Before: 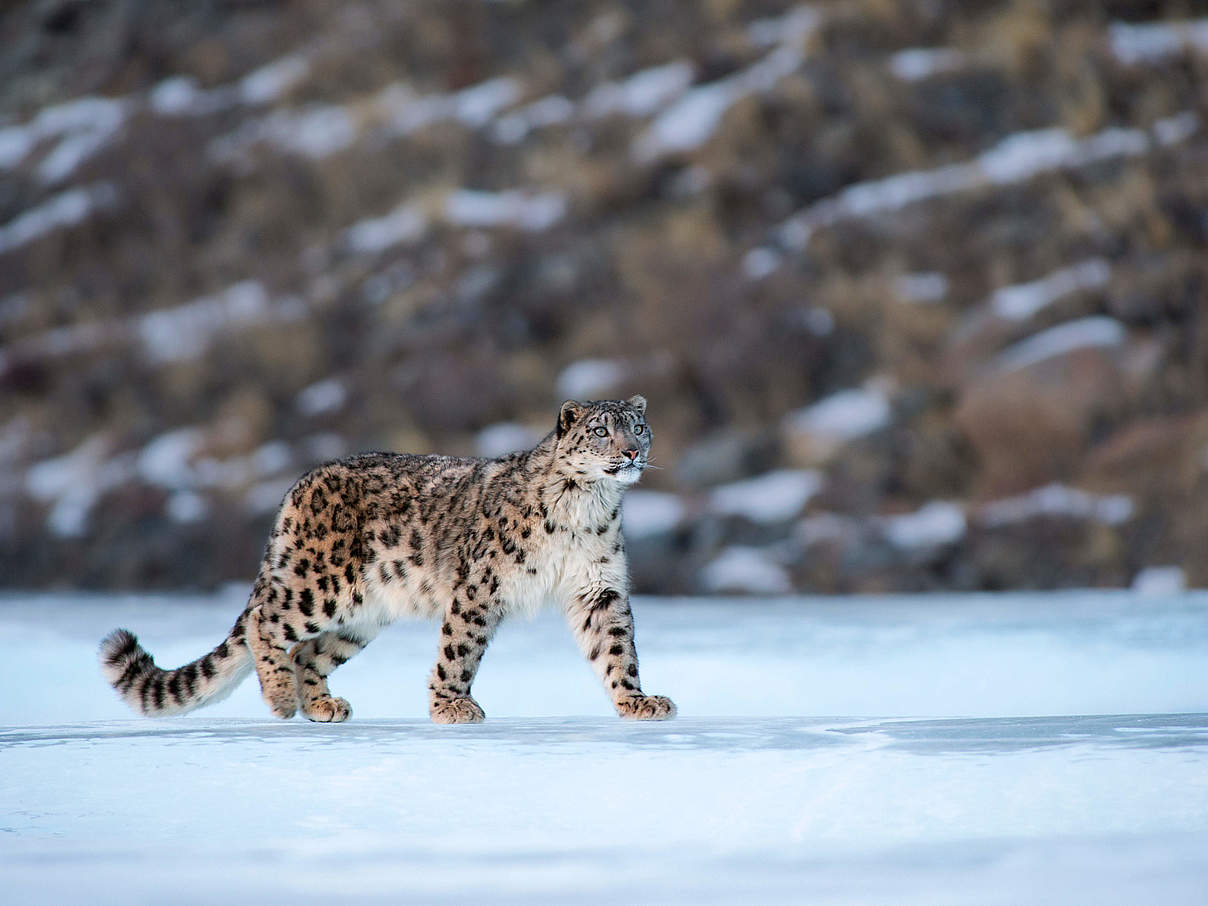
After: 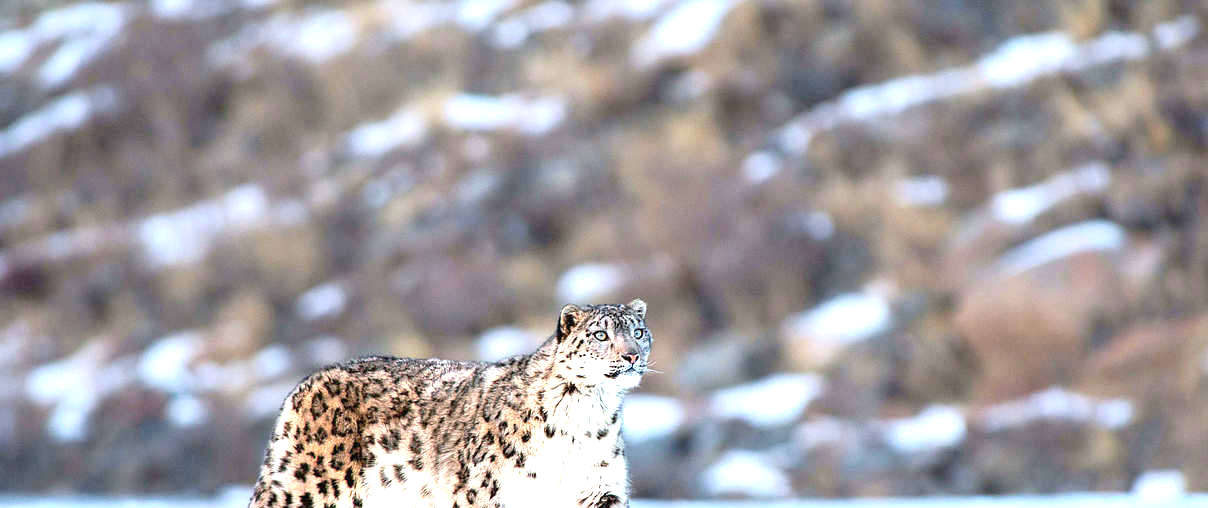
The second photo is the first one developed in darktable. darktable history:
exposure: black level correction 0, exposure 1.173 EV, compensate exposure bias true, compensate highlight preservation false
levels: levels [0, 0.435, 0.917]
crop and rotate: top 10.605%, bottom 33.274%
